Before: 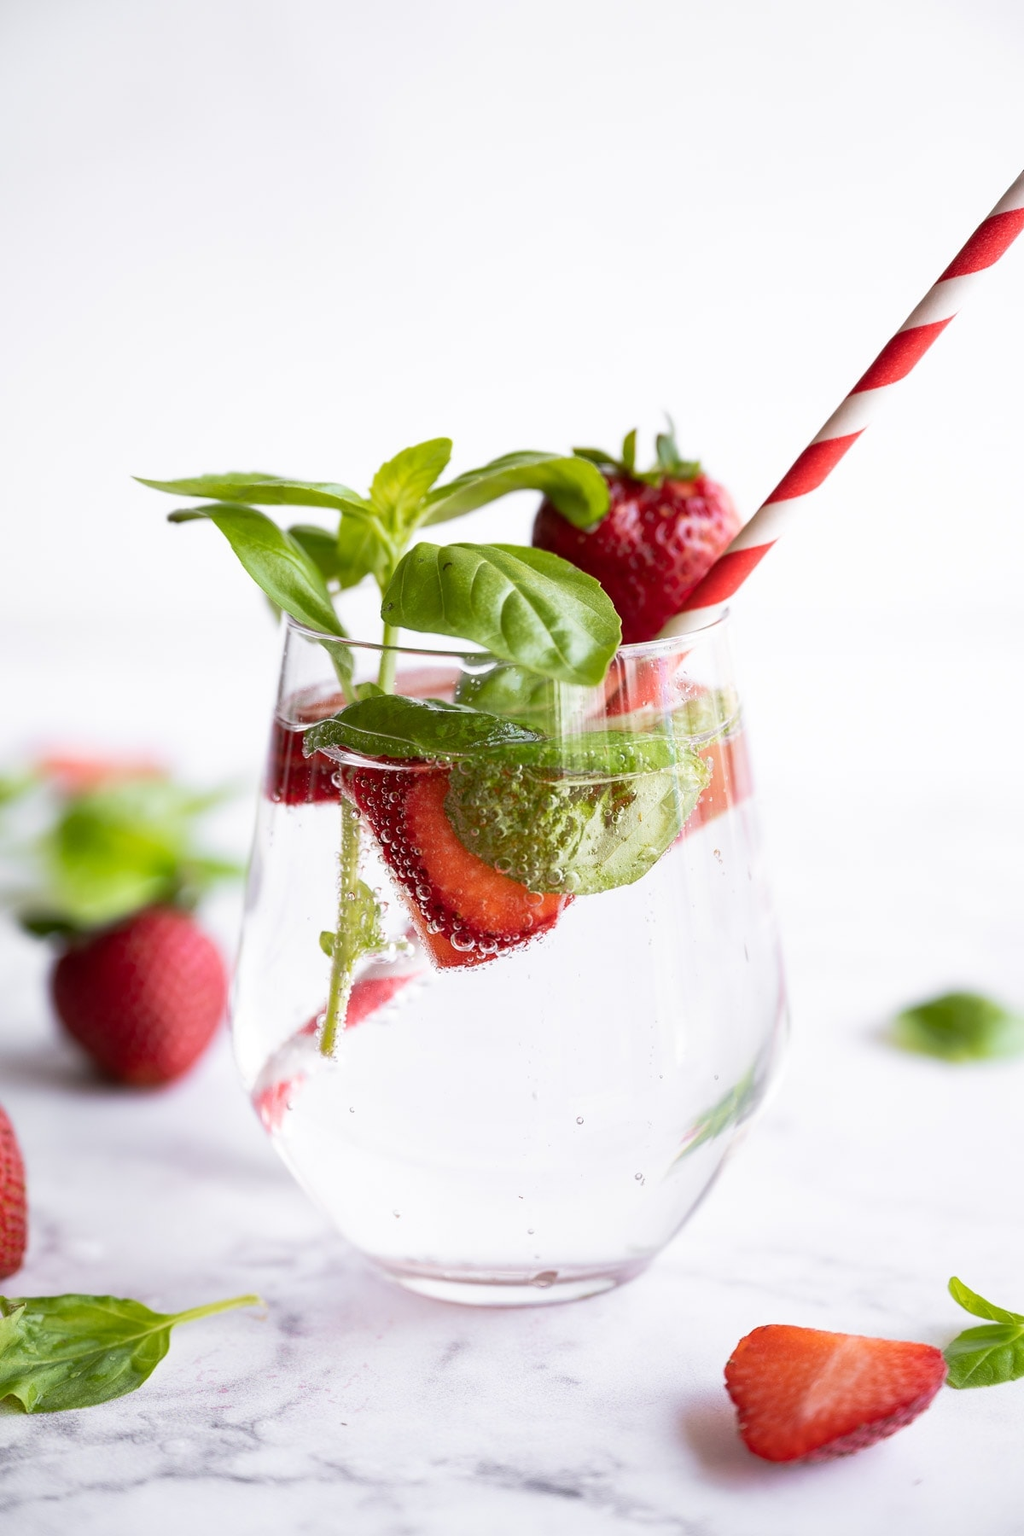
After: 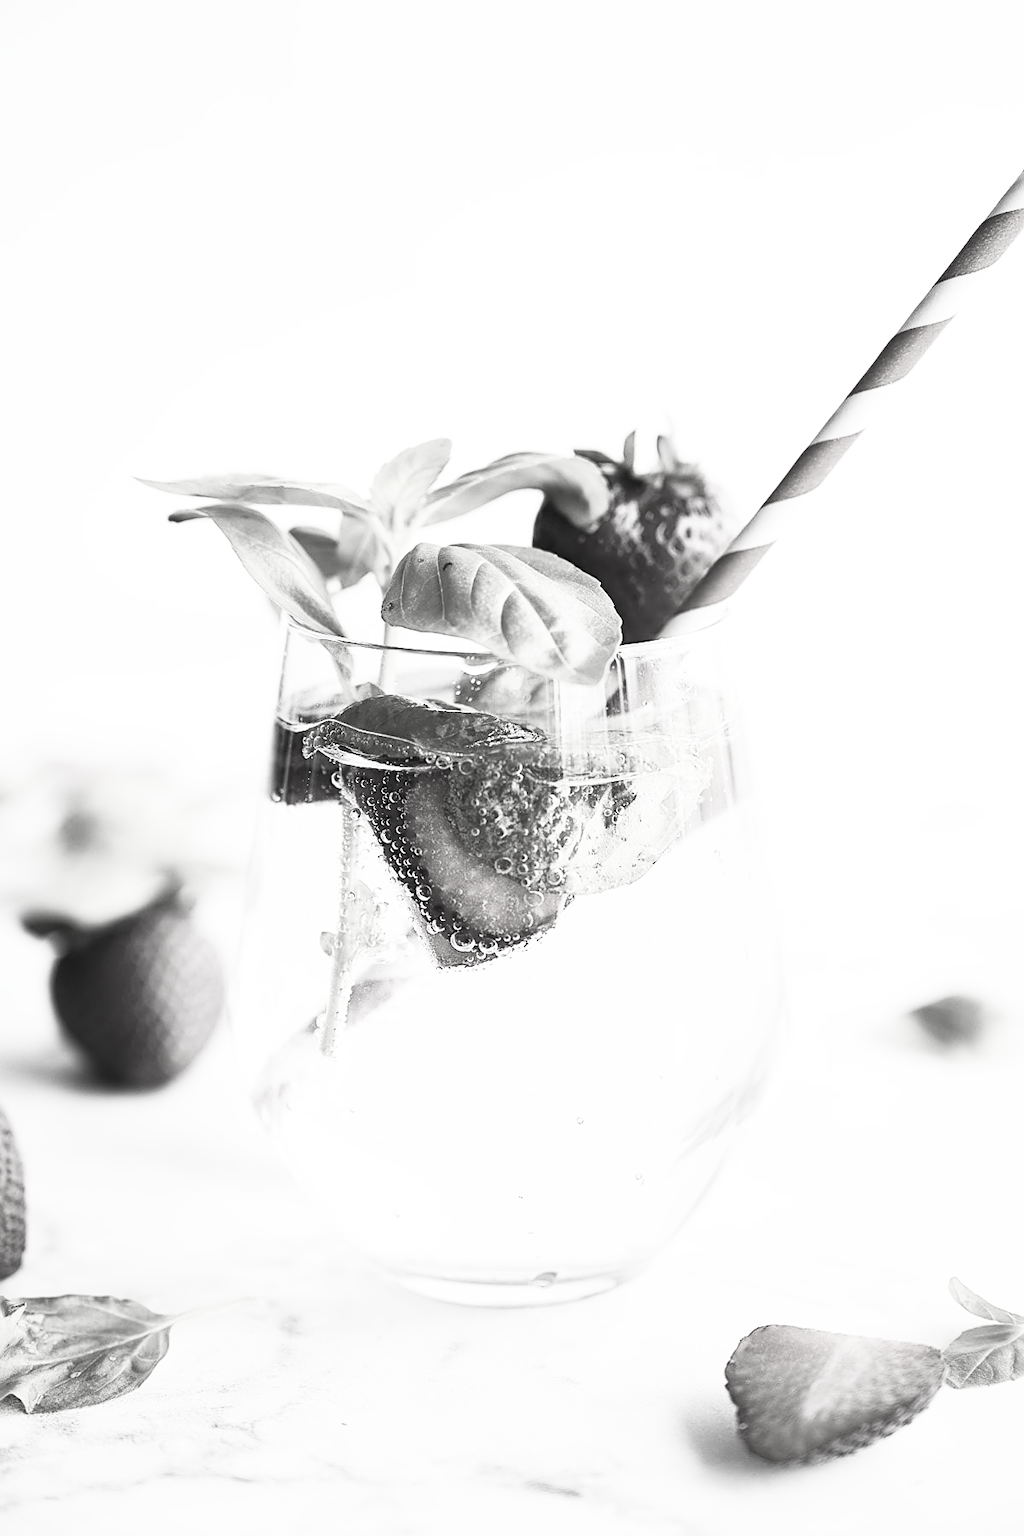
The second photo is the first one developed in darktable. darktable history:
sharpen: on, module defaults
contrast brightness saturation: contrast 0.525, brightness 0.487, saturation -0.985
